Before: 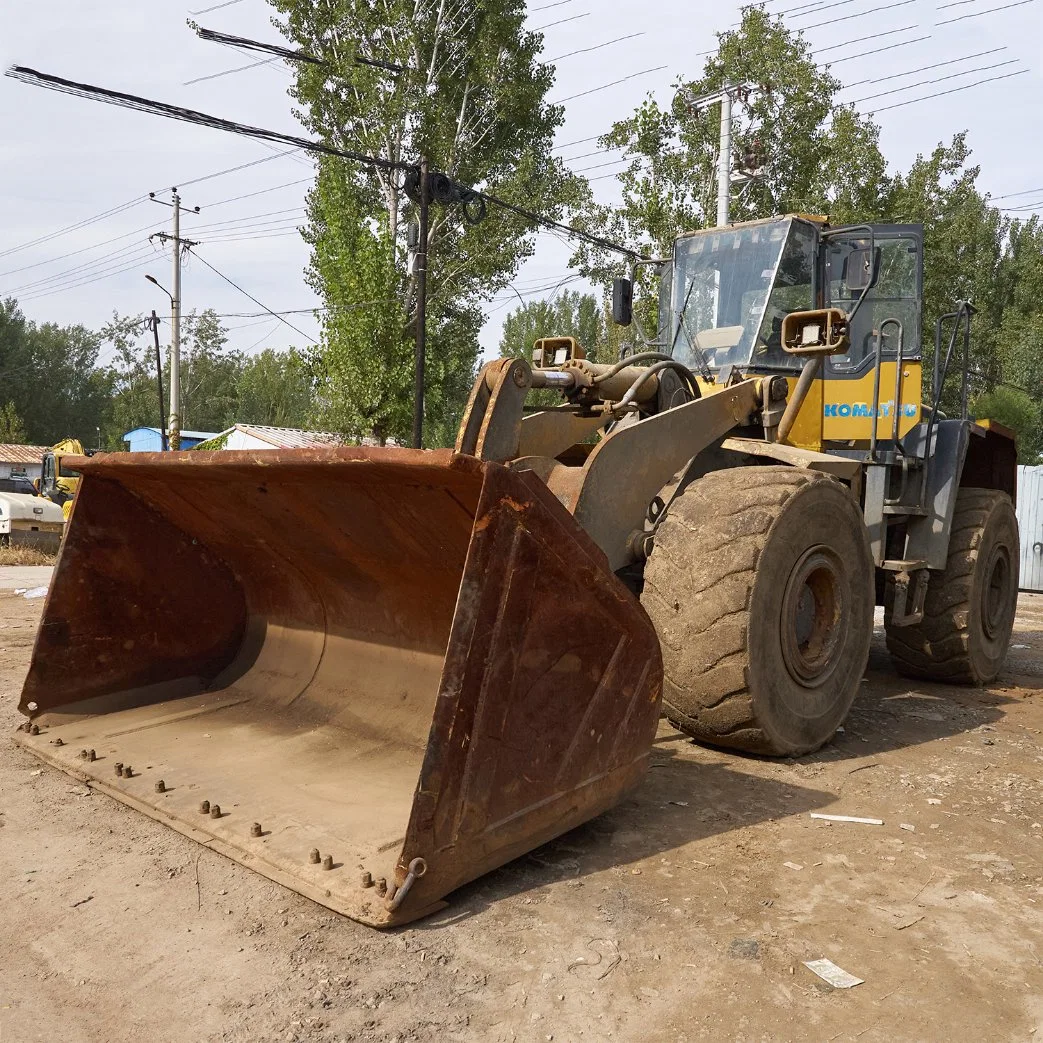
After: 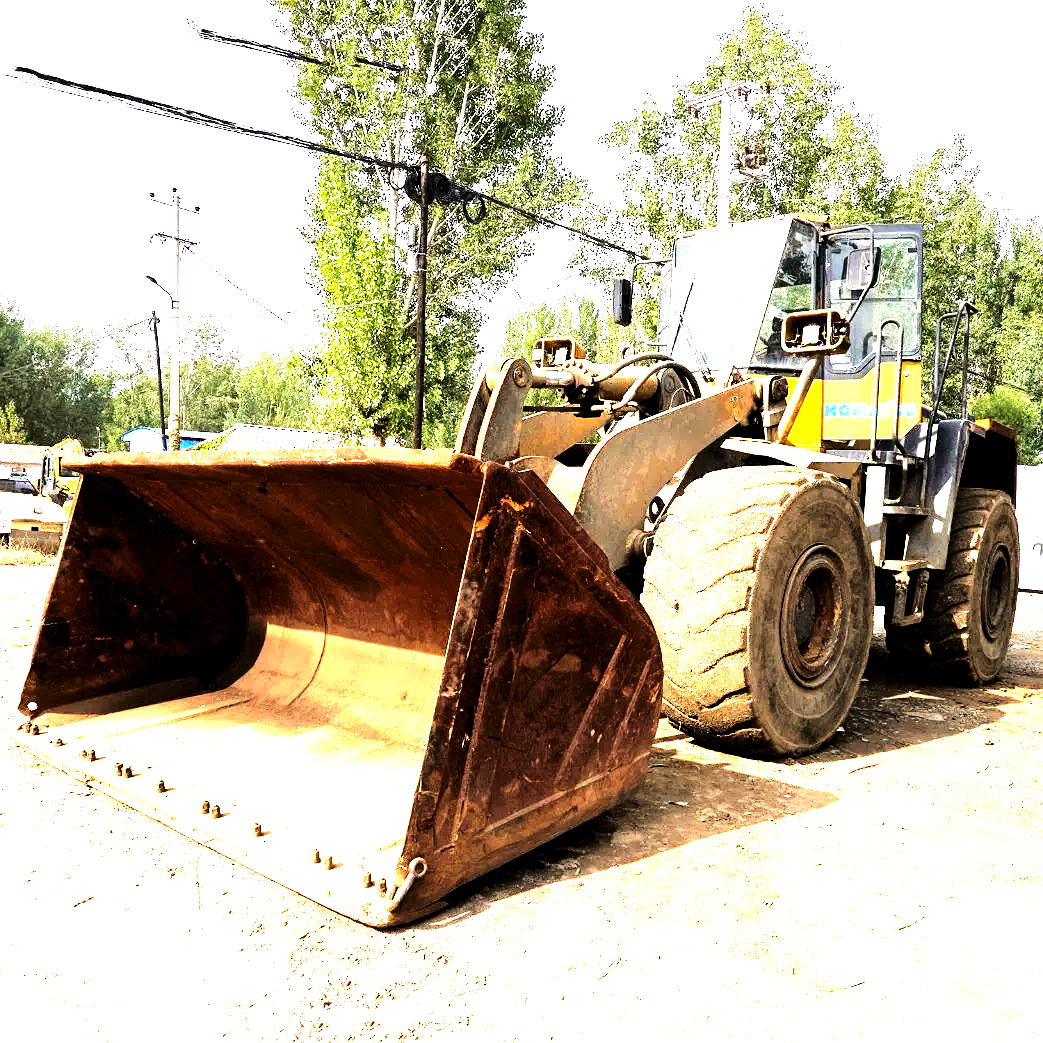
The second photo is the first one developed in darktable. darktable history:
exposure: black level correction 0.001, exposure 0.191 EV, compensate exposure bias true, compensate highlight preservation false
tone curve: curves: ch0 [(0, 0.01) (0.052, 0.045) (0.136, 0.133) (0.275, 0.35) (0.43, 0.54) (0.676, 0.751) (0.89, 0.919) (1, 1)]; ch1 [(0, 0) (0.094, 0.081) (0.285, 0.299) (0.385, 0.403) (0.447, 0.429) (0.495, 0.496) (0.544, 0.552) (0.589, 0.612) (0.722, 0.728) (1, 1)]; ch2 [(0, 0) (0.257, 0.217) (0.43, 0.421) (0.498, 0.507) (0.531, 0.544) (0.56, 0.579) (0.625, 0.642) (1, 1)], color space Lab, independent channels, preserve colors none
levels: levels [0.044, 0.475, 0.791]
base curve: curves: ch0 [(0, 0) (0.007, 0.004) (0.027, 0.03) (0.046, 0.07) (0.207, 0.54) (0.442, 0.872) (0.673, 0.972) (1, 1)], preserve colors none
